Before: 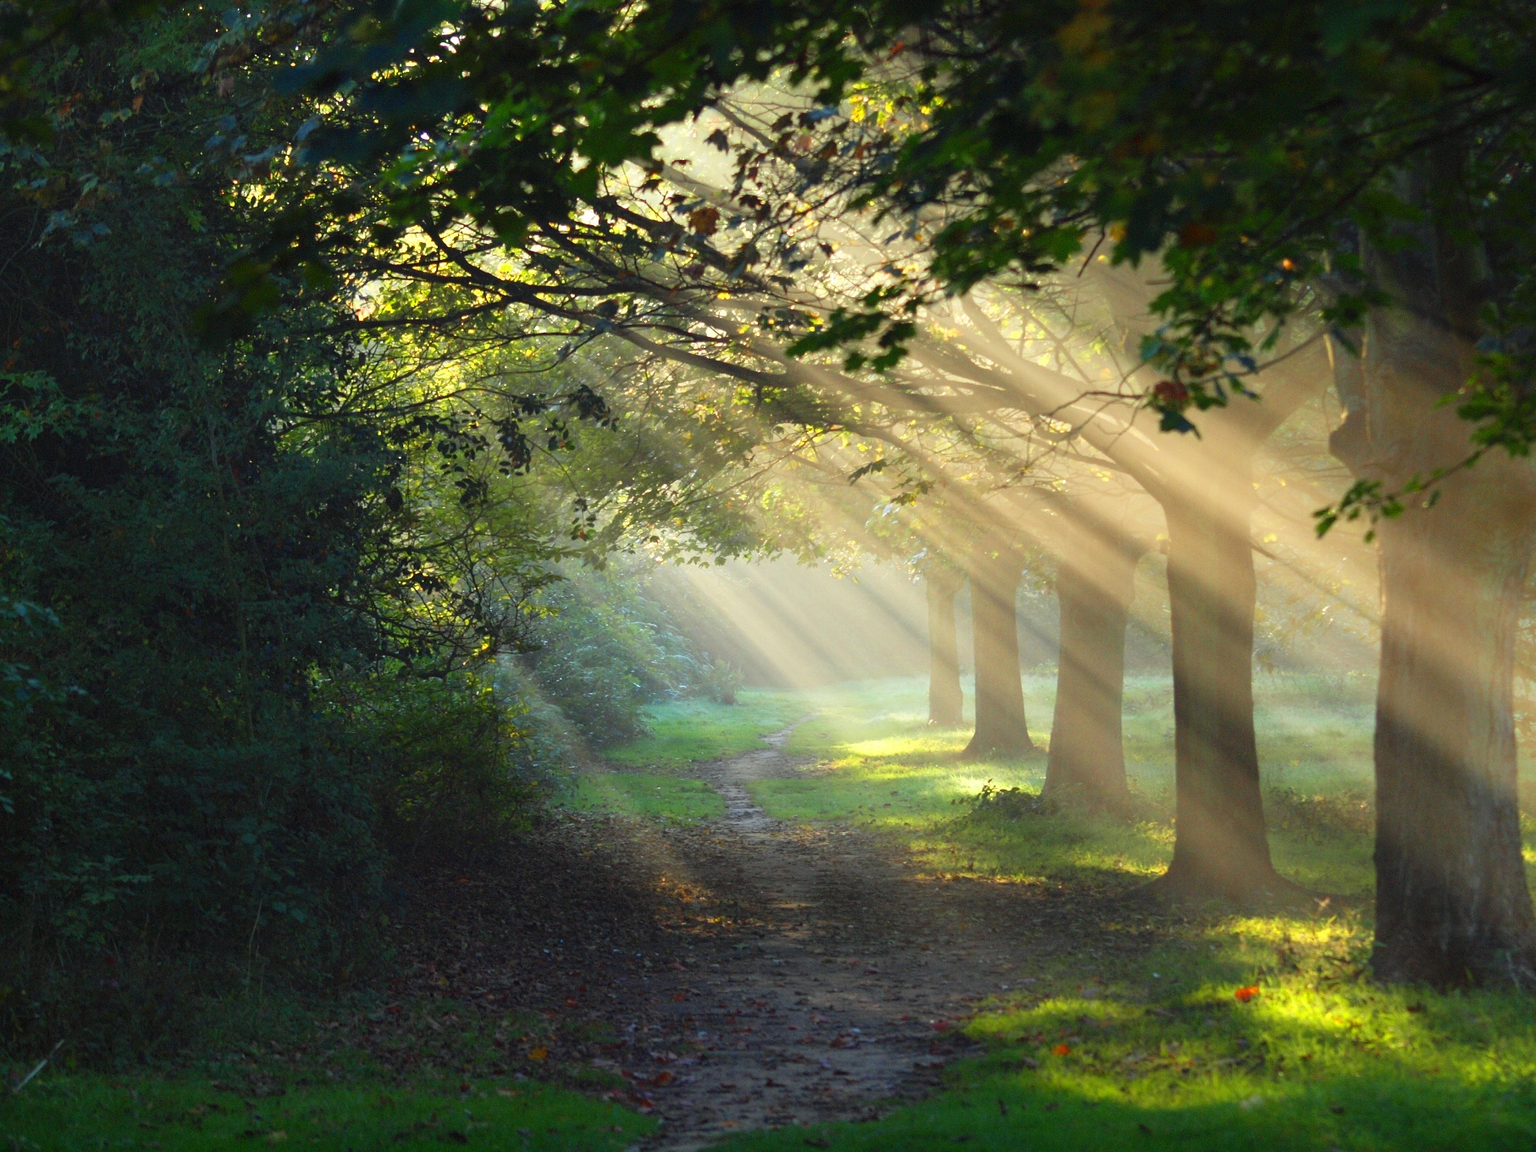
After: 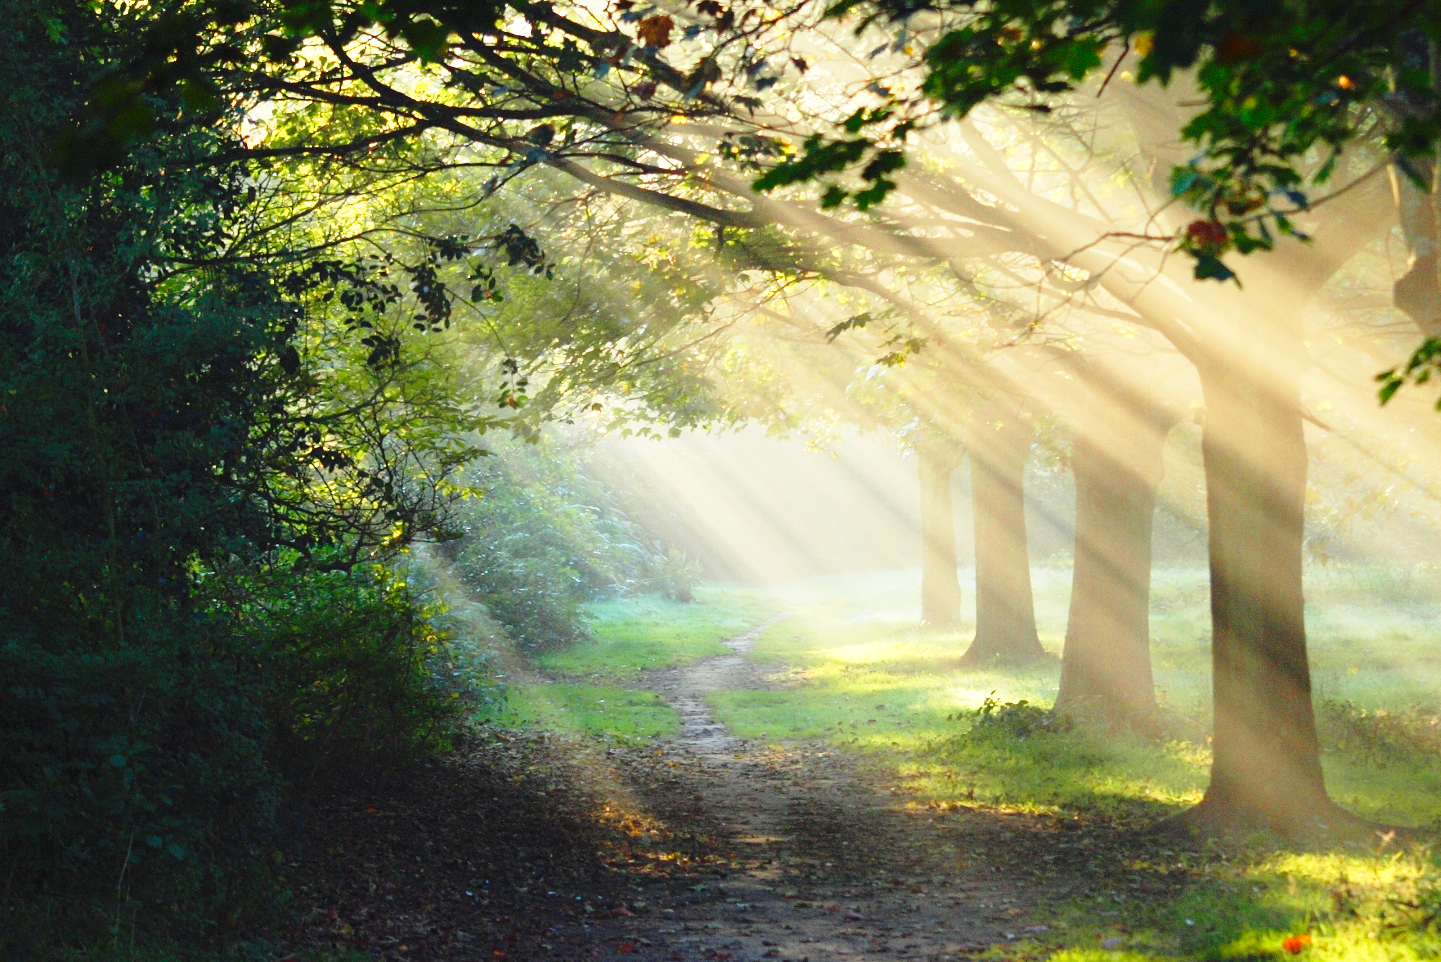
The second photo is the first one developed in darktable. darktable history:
crop: left 9.712%, top 16.928%, right 10.845%, bottom 12.332%
base curve: curves: ch0 [(0, 0) (0.028, 0.03) (0.121, 0.232) (0.46, 0.748) (0.859, 0.968) (1, 1)], preserve colors none
